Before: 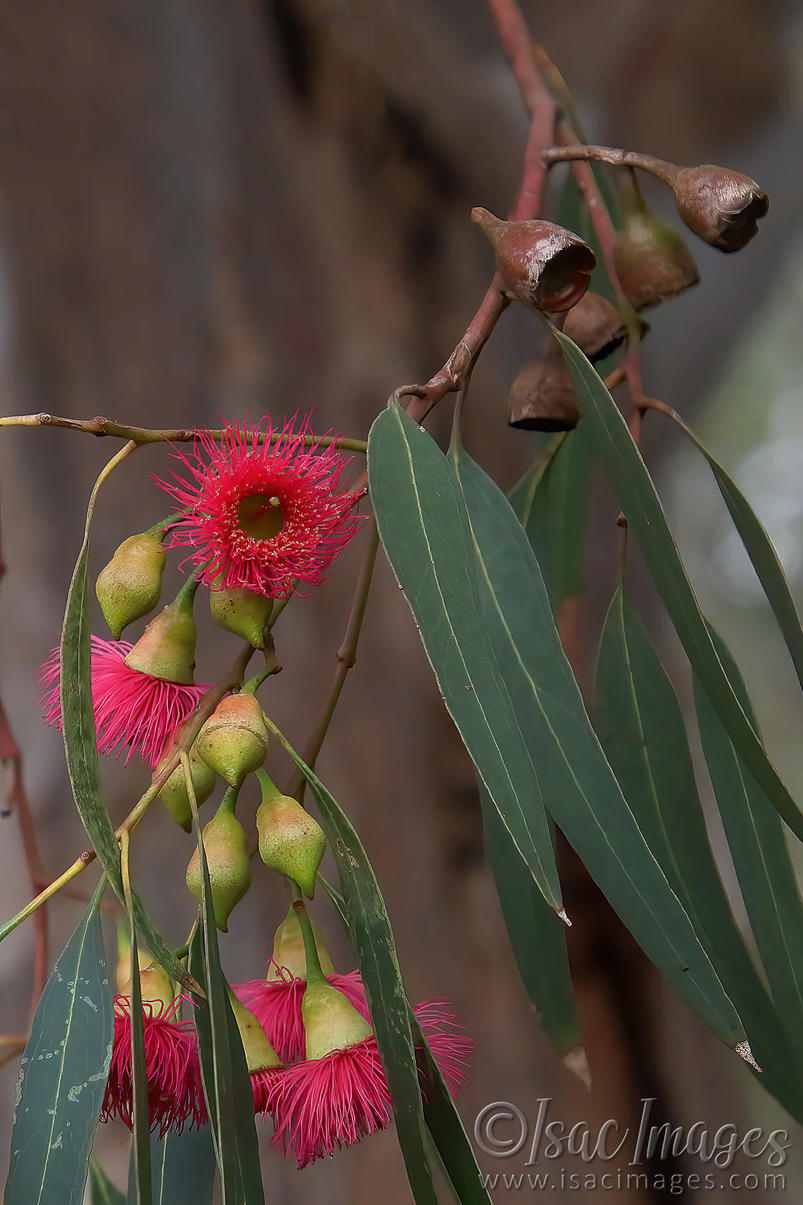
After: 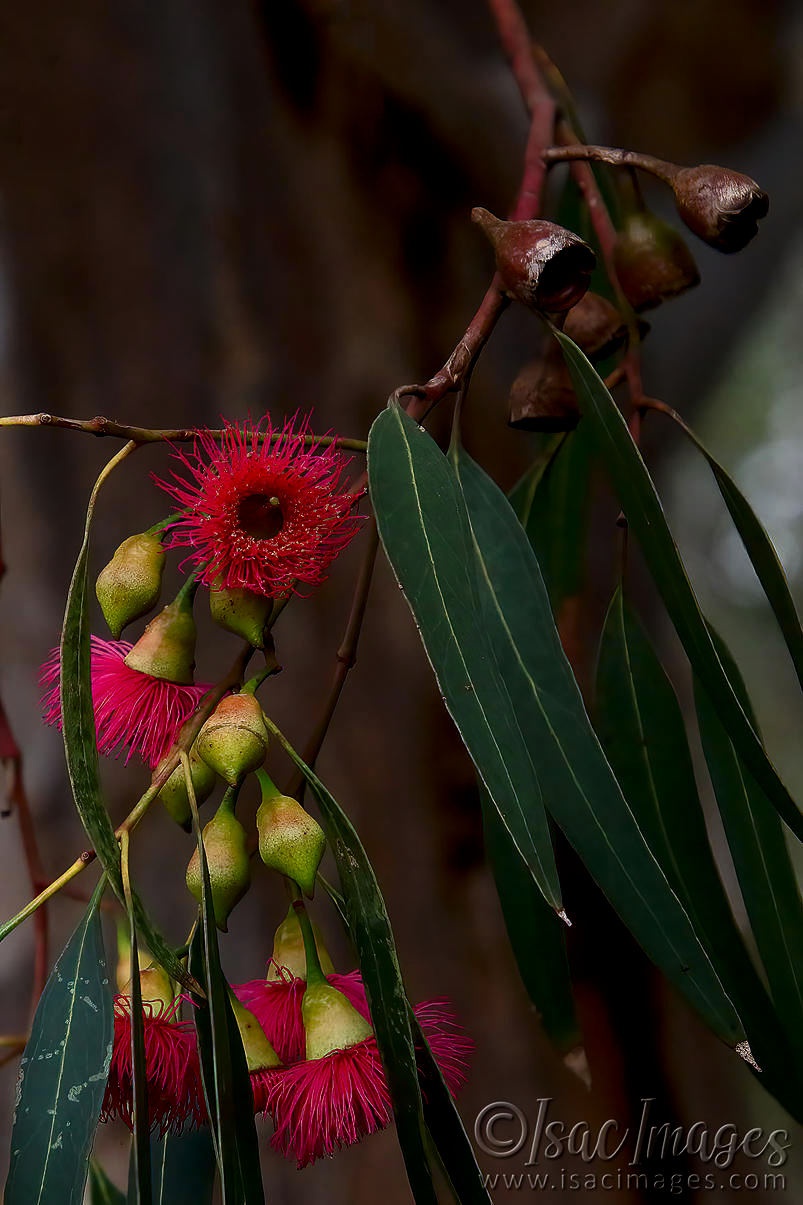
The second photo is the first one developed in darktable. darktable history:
filmic rgb: black relative exposure -4.91 EV, white relative exposure 2.84 EV, hardness 3.7
contrast brightness saturation: contrast 0.1, brightness -0.26, saturation 0.14
